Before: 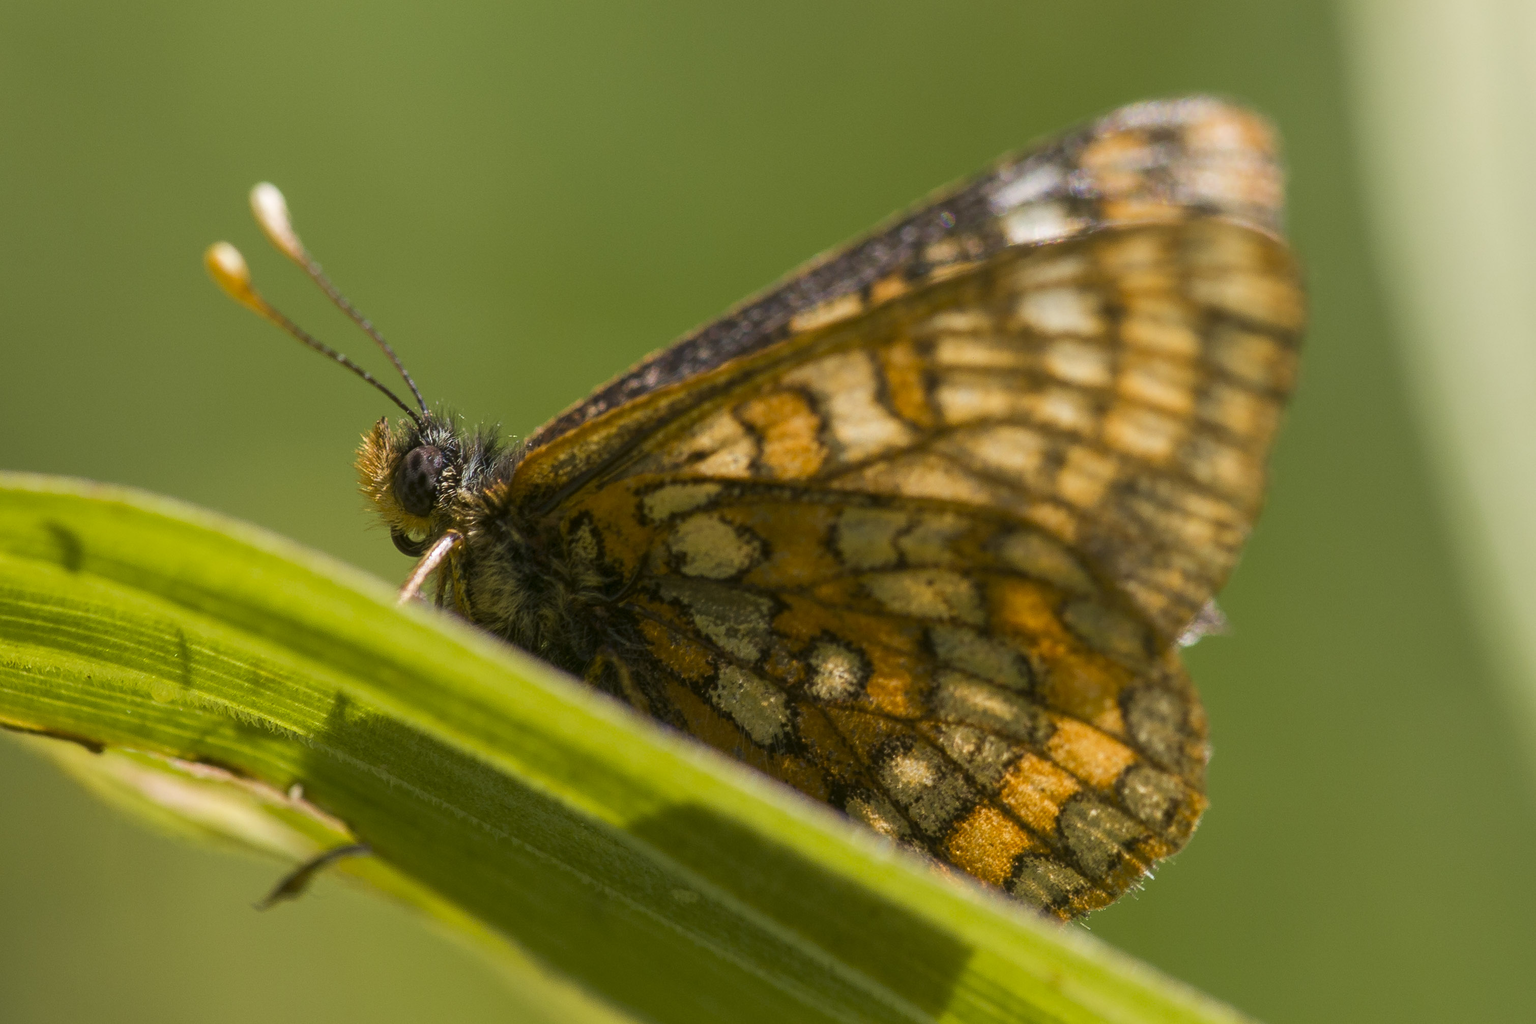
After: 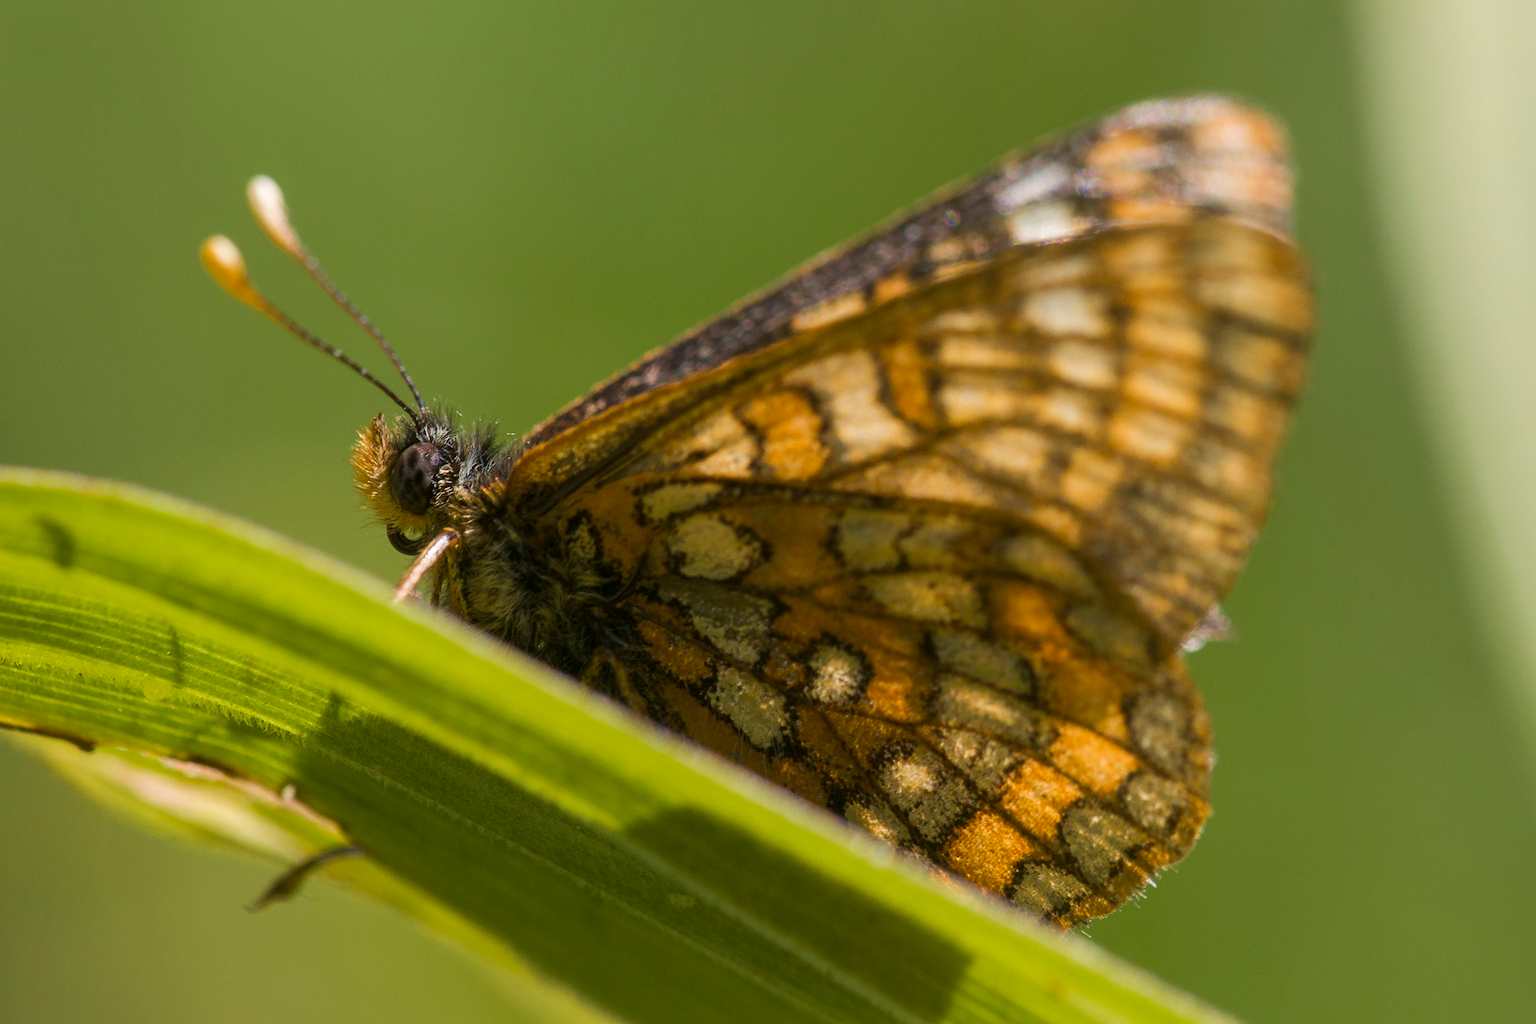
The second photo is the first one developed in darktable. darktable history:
crop and rotate: angle -0.441°
